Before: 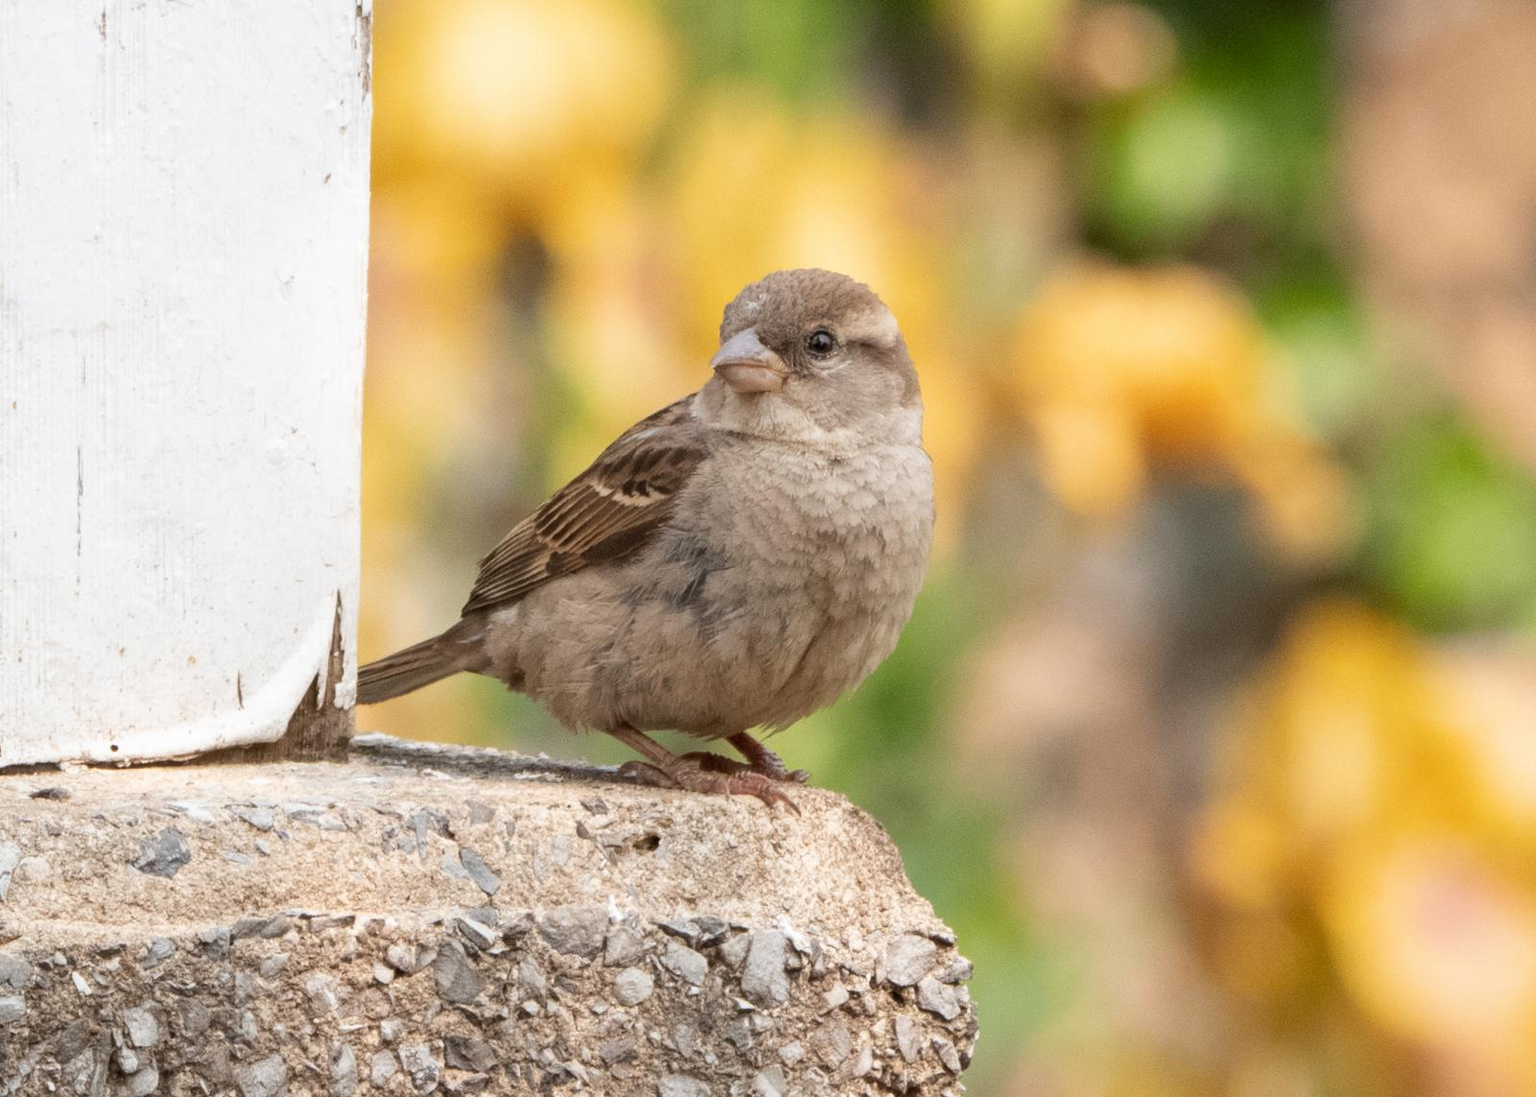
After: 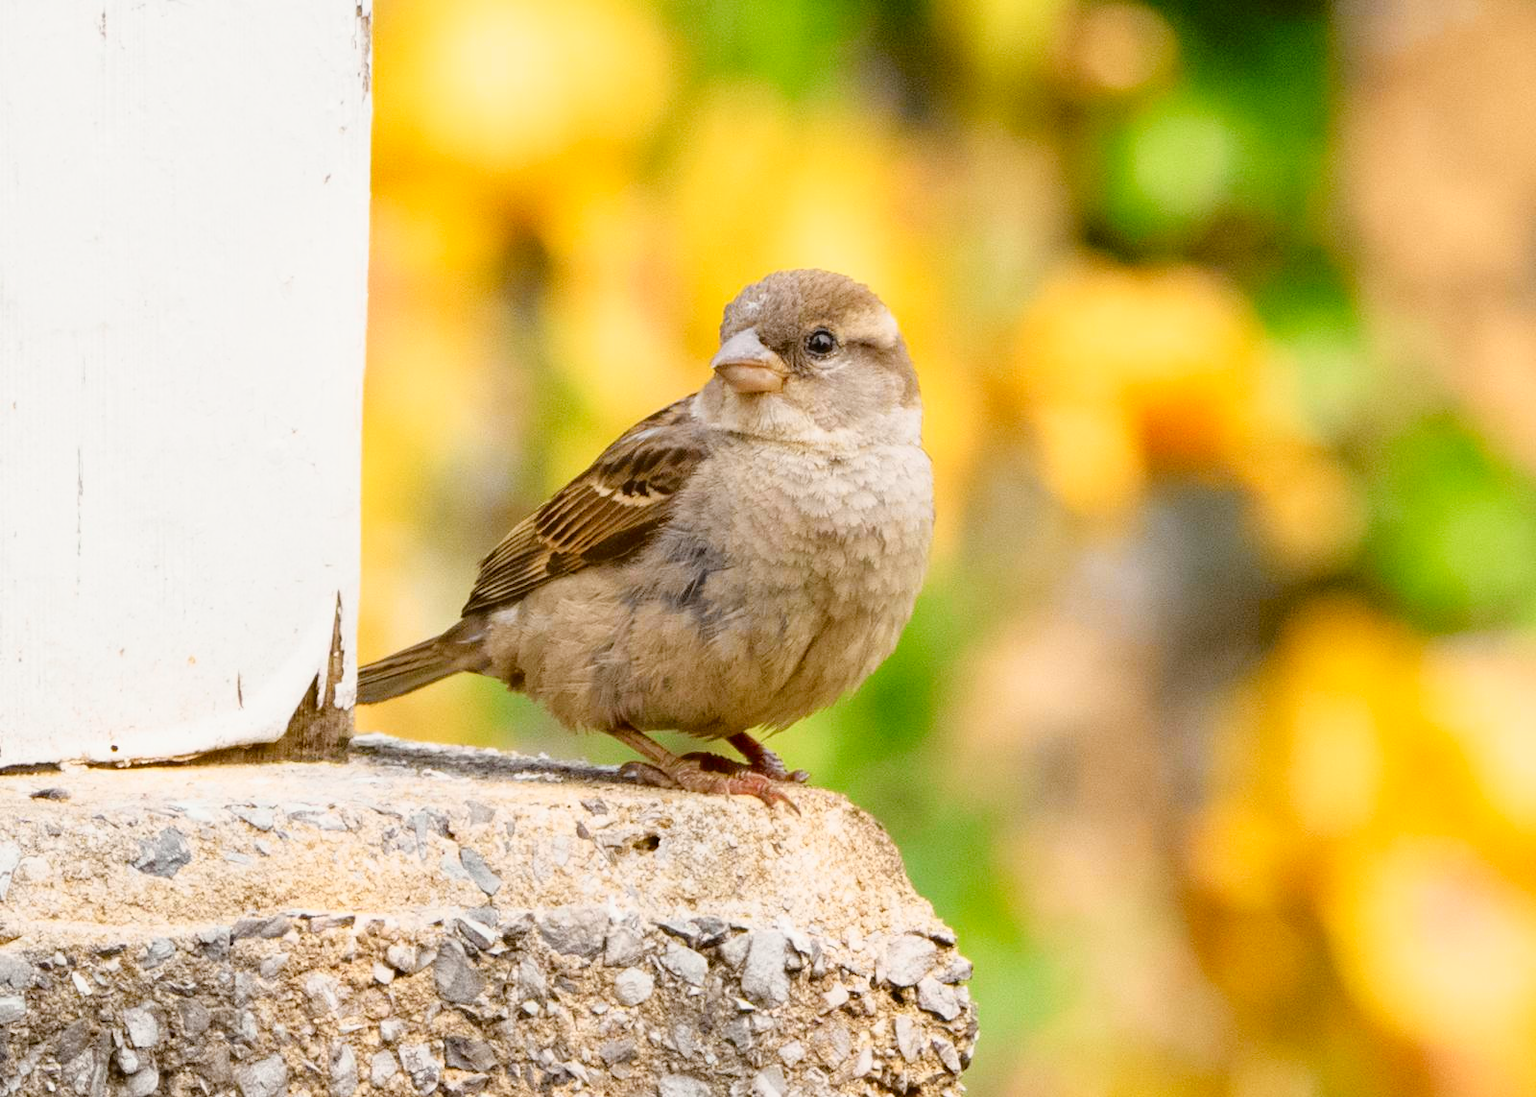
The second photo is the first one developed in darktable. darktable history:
vibrance: on, module defaults
color balance rgb: perceptual saturation grading › global saturation 20%, perceptual saturation grading › highlights -25%, perceptual saturation grading › shadows 25%
tone curve: curves: ch0 [(0, 0.021) (0.049, 0.044) (0.157, 0.131) (0.359, 0.419) (0.469, 0.544) (0.634, 0.722) (0.839, 0.909) (0.998, 0.978)]; ch1 [(0, 0) (0.437, 0.408) (0.472, 0.47) (0.502, 0.503) (0.527, 0.53) (0.564, 0.573) (0.614, 0.654) (0.669, 0.748) (0.859, 0.899) (1, 1)]; ch2 [(0, 0) (0.33, 0.301) (0.421, 0.443) (0.487, 0.504) (0.502, 0.509) (0.535, 0.537) (0.565, 0.595) (0.608, 0.667) (1, 1)], color space Lab, independent channels, preserve colors none
